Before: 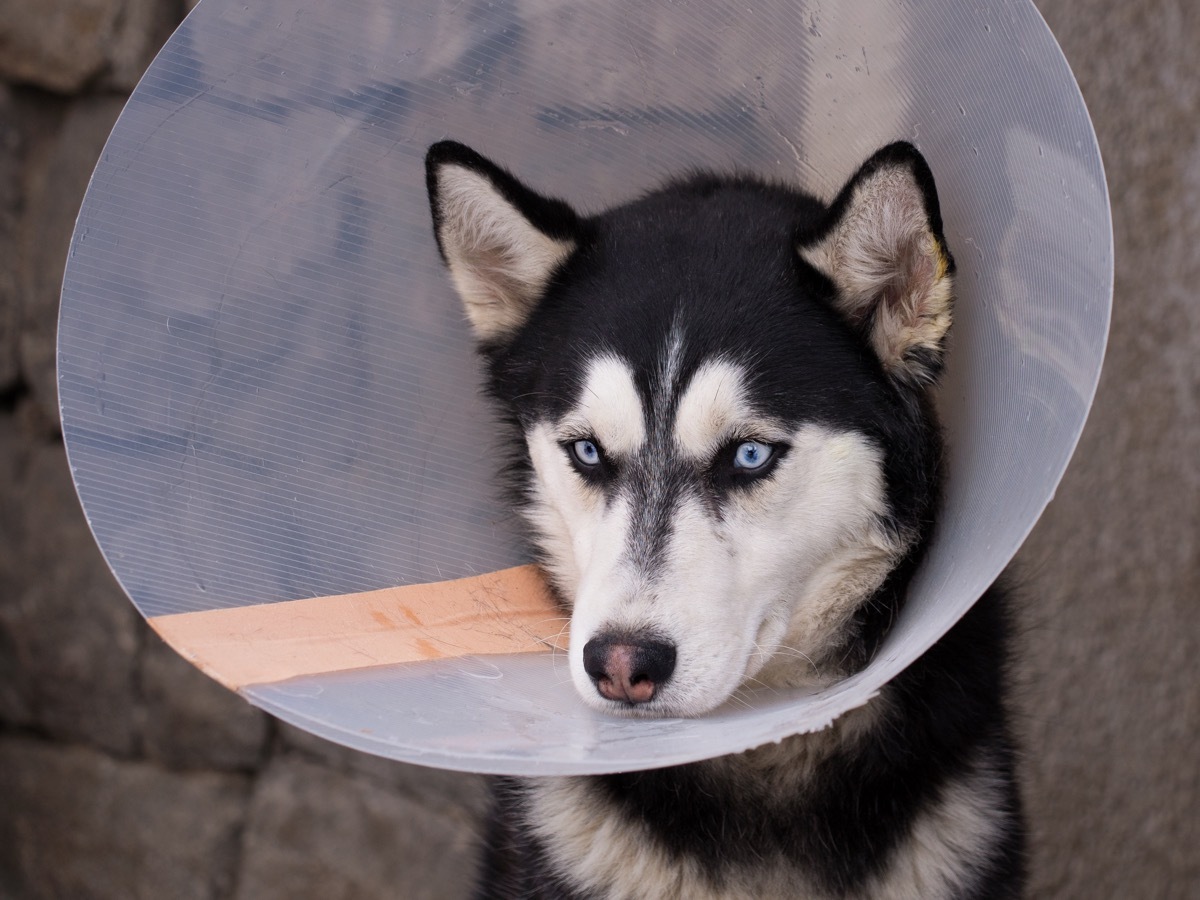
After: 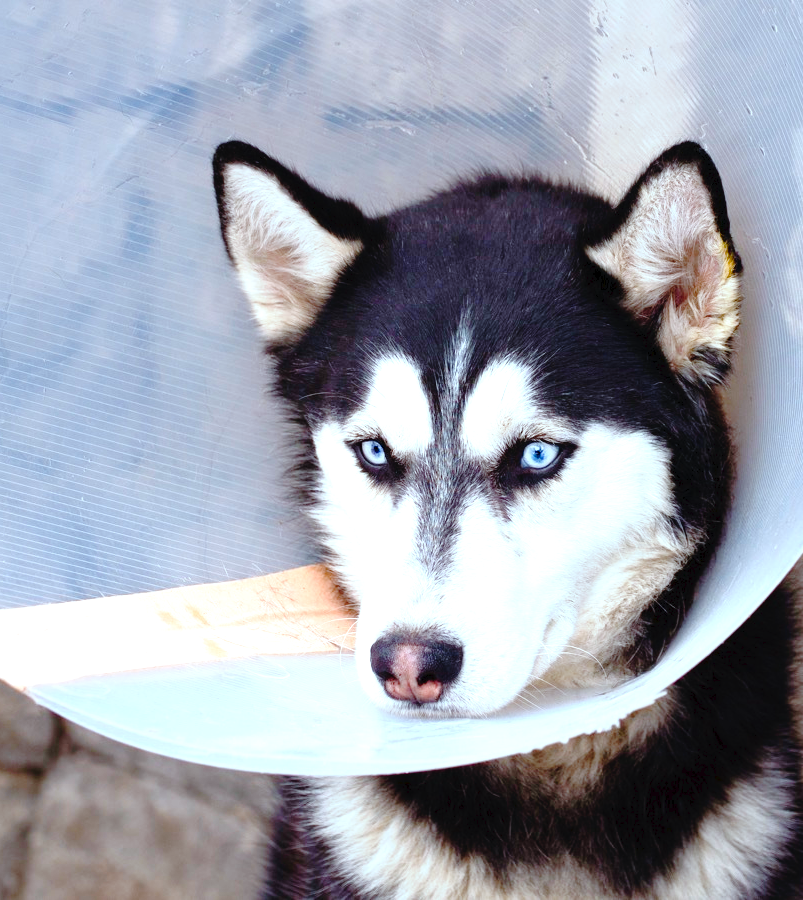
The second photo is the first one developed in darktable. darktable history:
tone curve: curves: ch0 [(0, 0) (0.003, 0.025) (0.011, 0.027) (0.025, 0.032) (0.044, 0.037) (0.069, 0.044) (0.1, 0.054) (0.136, 0.084) (0.177, 0.128) (0.224, 0.196) (0.277, 0.281) (0.335, 0.376) (0.399, 0.461) (0.468, 0.534) (0.543, 0.613) (0.623, 0.692) (0.709, 0.77) (0.801, 0.849) (0.898, 0.934) (1, 1)], preserve colors none
crop and rotate: left 17.785%, right 15.257%
color balance rgb: highlights gain › chroma 2.902%, highlights gain › hue 61.19°, perceptual saturation grading › global saturation 20%, perceptual saturation grading › highlights -25.149%, perceptual saturation grading › shadows 49.867%, global vibrance 20%
color correction: highlights a* -11.91, highlights b* -14.89
exposure: exposure 1.155 EV, compensate highlight preservation false
